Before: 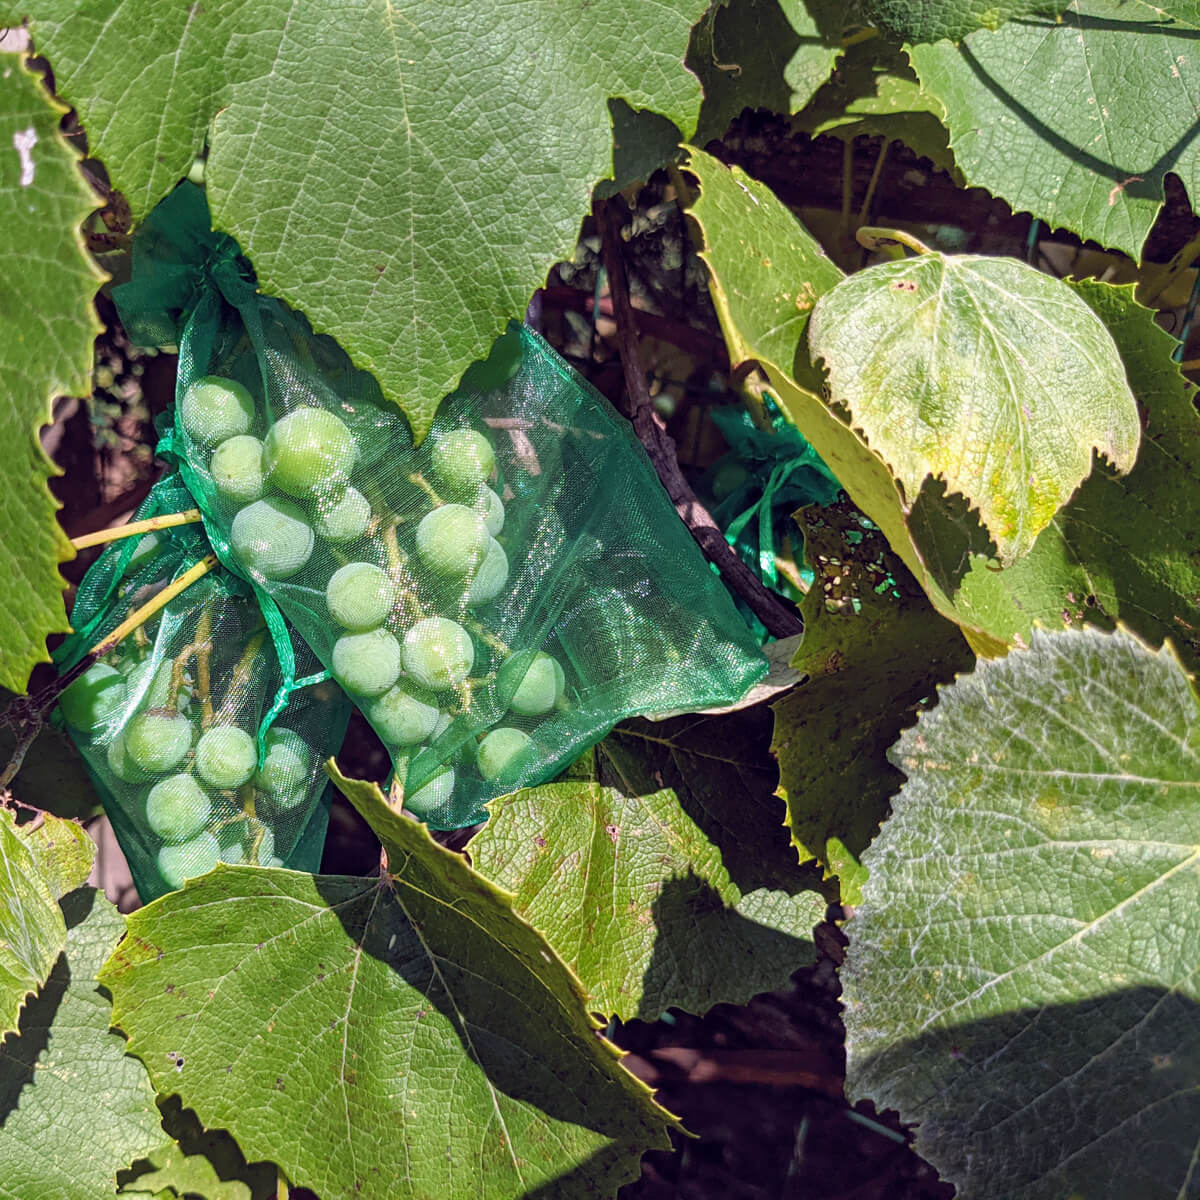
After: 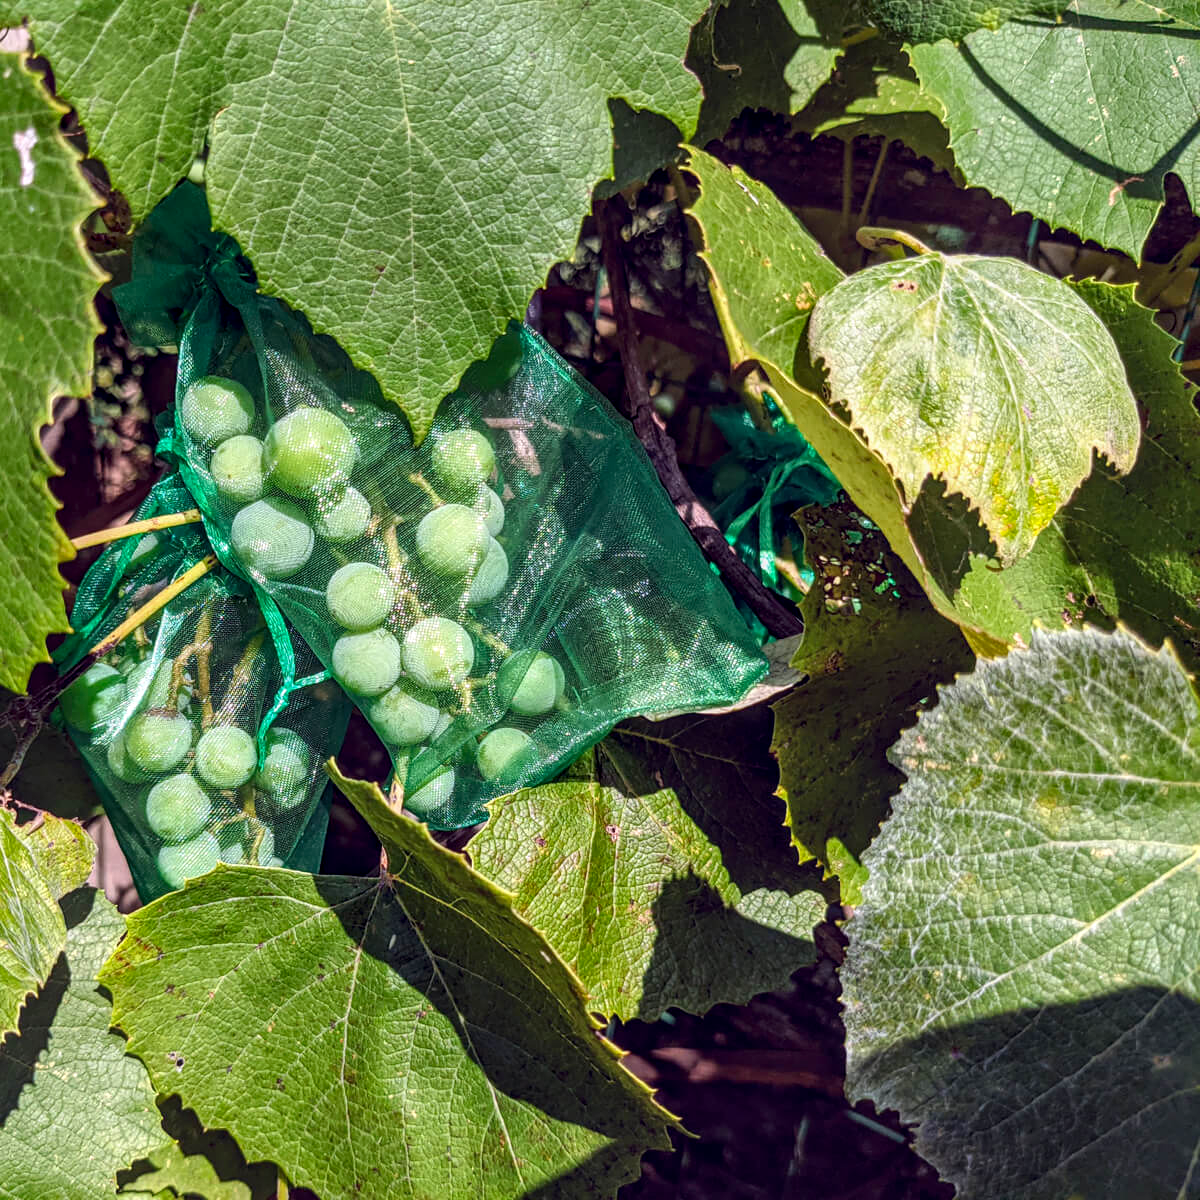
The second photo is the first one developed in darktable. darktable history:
local contrast: detail 130%
contrast brightness saturation: contrast 0.146, brightness -0.013, saturation 0.095
shadows and highlights: shadows 25.41, highlights -26.22
